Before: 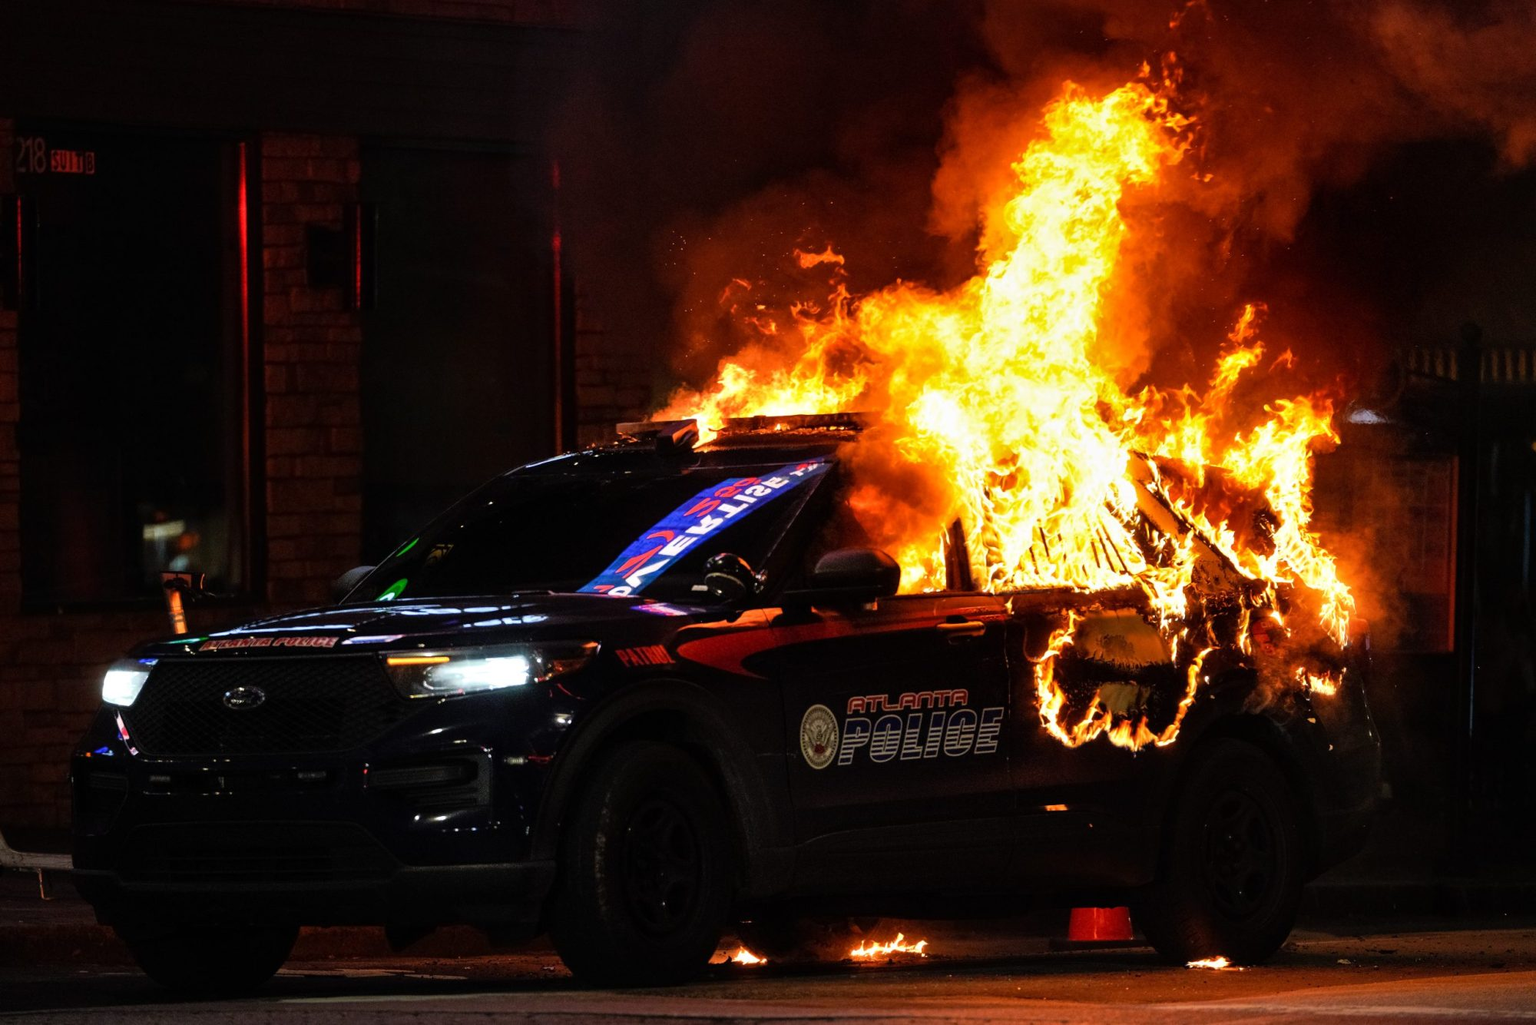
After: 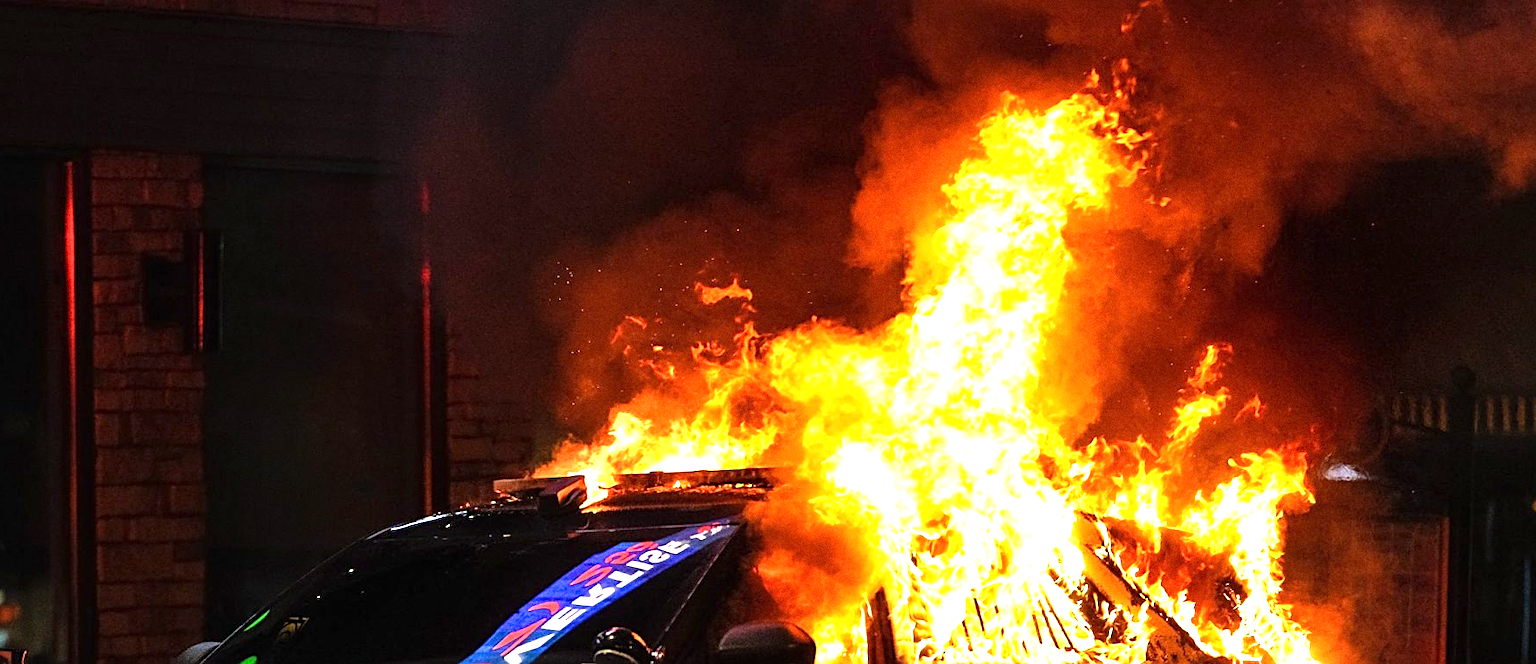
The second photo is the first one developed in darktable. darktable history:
exposure: black level correction 0, exposure 0.9 EV, compensate highlight preservation false
sharpen: amount 0.6
grain: coarseness 0.09 ISO
crop and rotate: left 11.812%, bottom 42.776%
